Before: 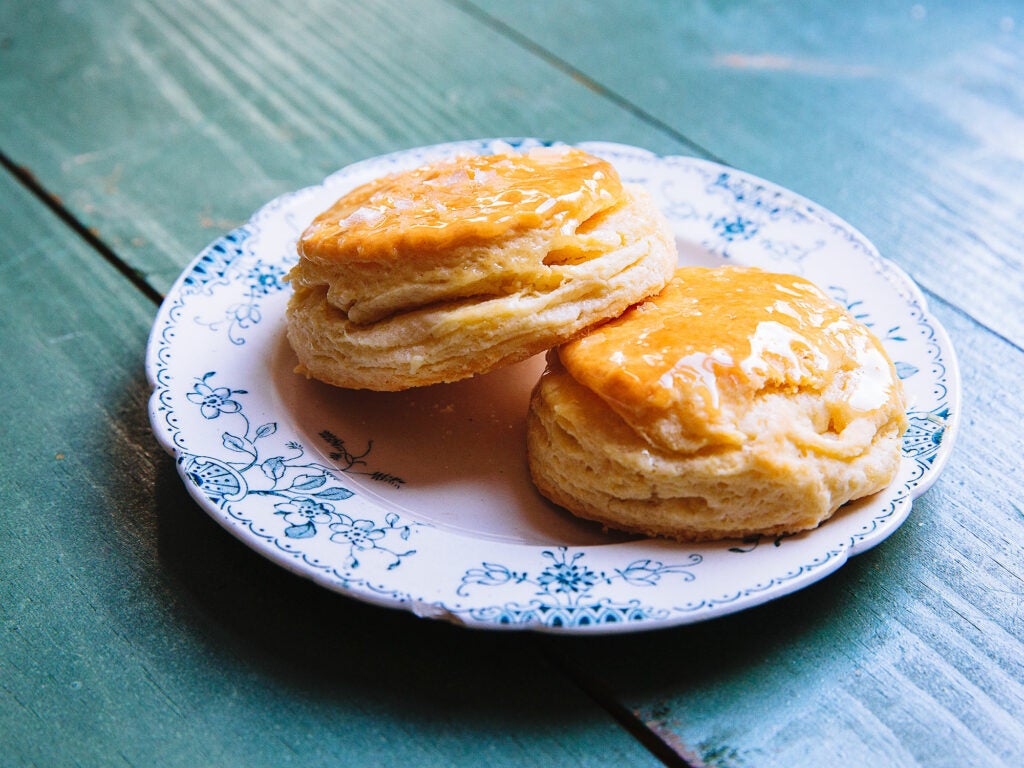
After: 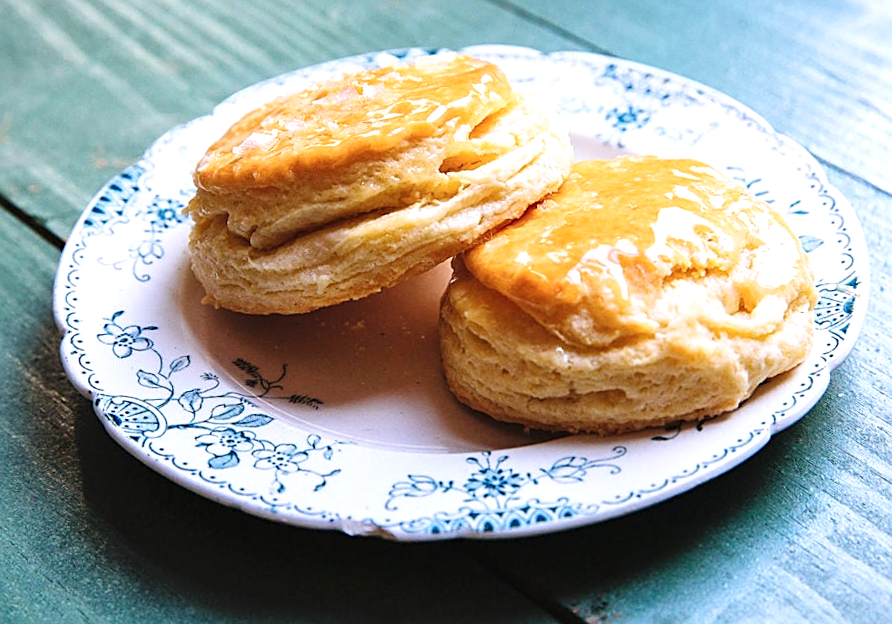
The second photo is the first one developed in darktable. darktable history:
crop and rotate: angle 1.96°, left 5.673%, top 5.673%
shadows and highlights: radius 110.86, shadows 51.09, white point adjustment 9.16, highlights -4.17, highlights color adjustment 32.2%, soften with gaussian
sharpen: on, module defaults
rotate and perspective: rotation -3.52°, crop left 0.036, crop right 0.964, crop top 0.081, crop bottom 0.919
